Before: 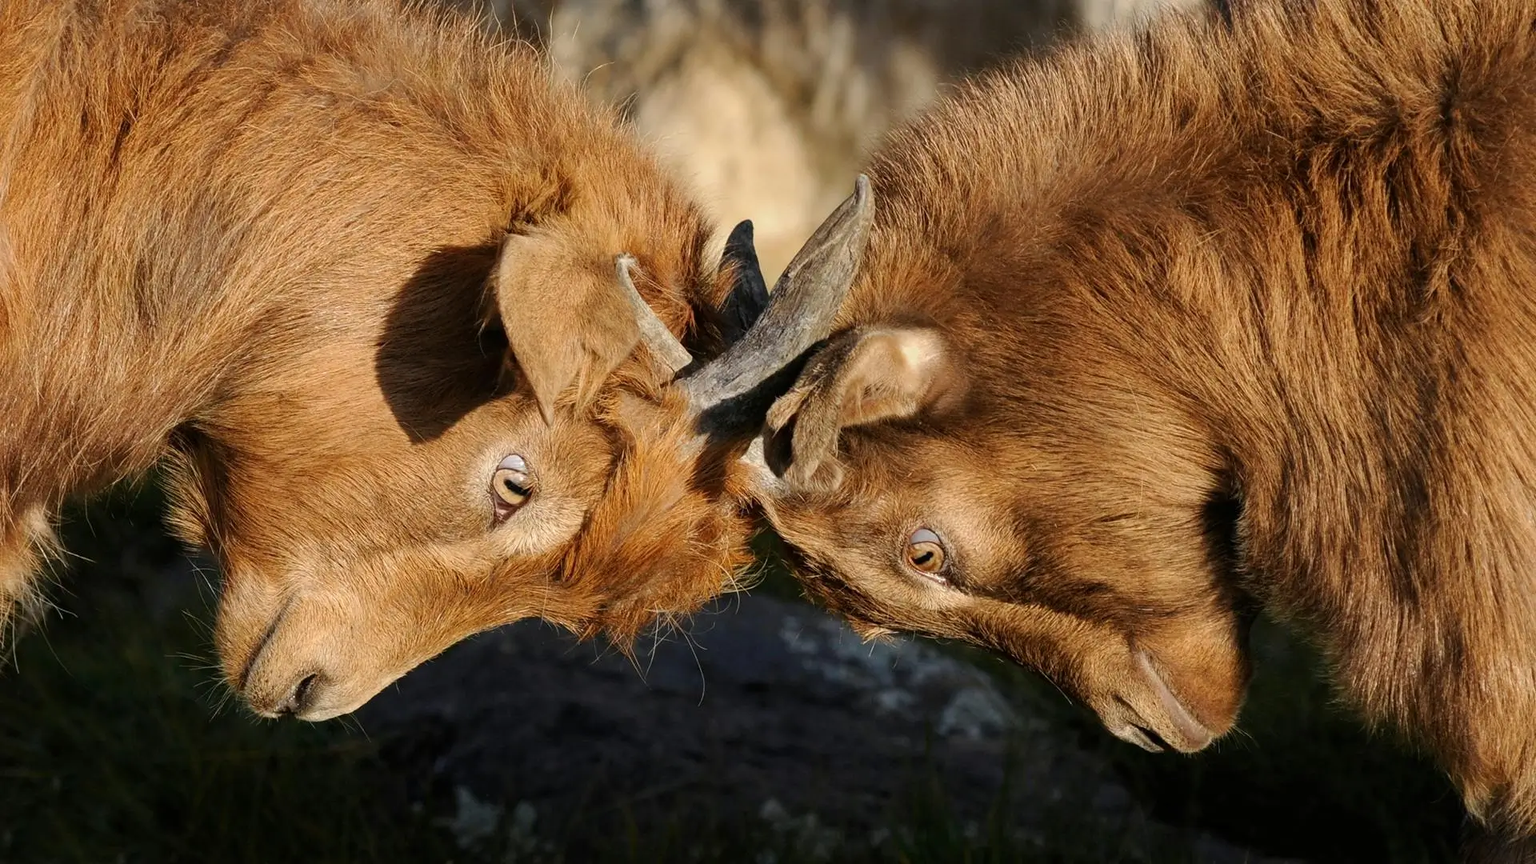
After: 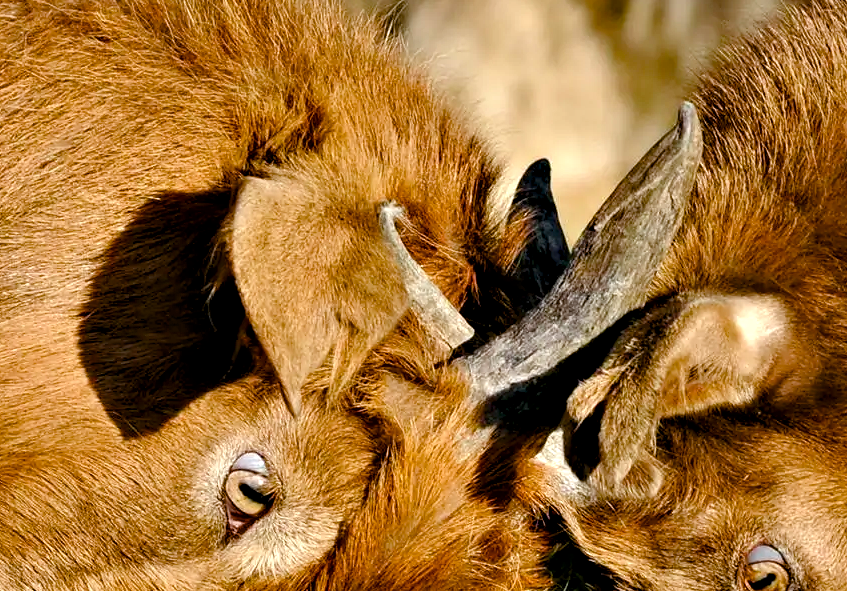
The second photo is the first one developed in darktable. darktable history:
crop: left 20.377%, top 10.806%, right 35.481%, bottom 34.385%
contrast equalizer: y [[0.6 ×6], [0.55 ×6], [0 ×6], [0 ×6], [0 ×6]]
color balance rgb: linear chroma grading › global chroma 8.87%, perceptual saturation grading › global saturation 44.144%, perceptual saturation grading › highlights -49.844%, perceptual saturation grading › shadows 29.798%
